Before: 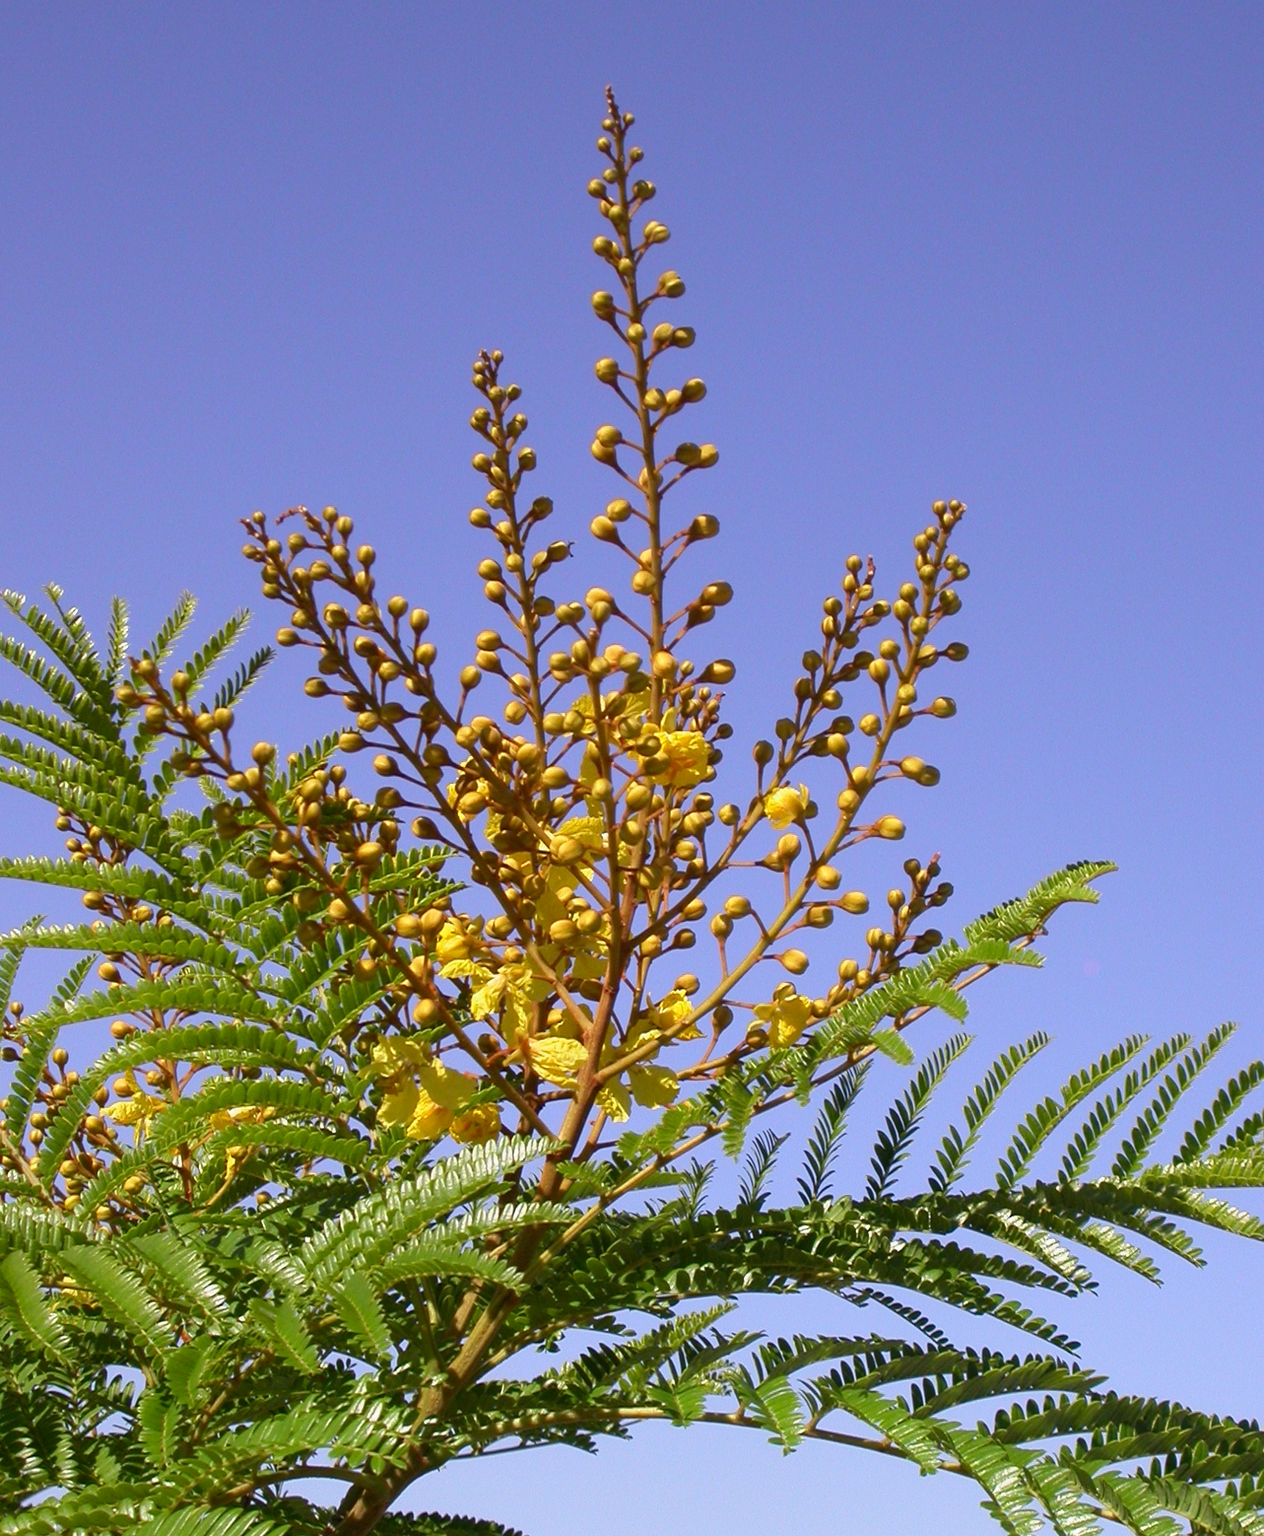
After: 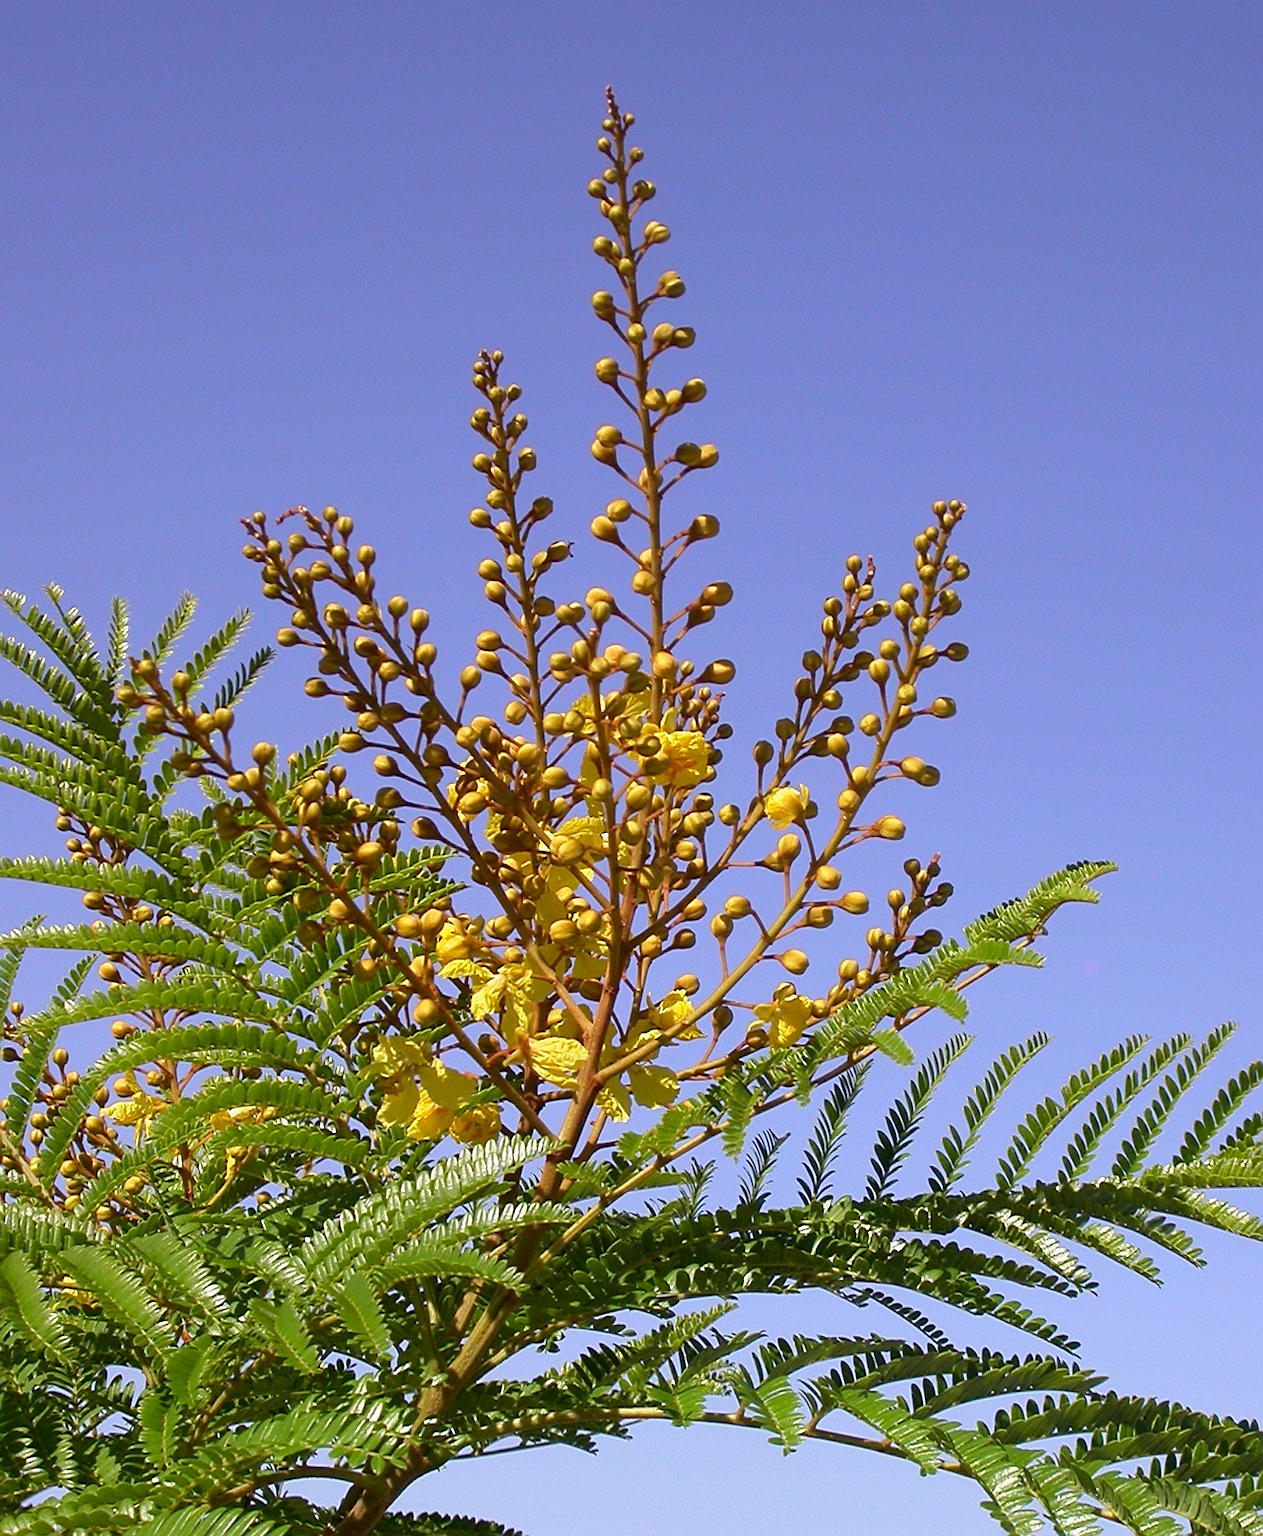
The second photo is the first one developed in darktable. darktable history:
sharpen: on, module defaults
exposure: black level correction 0.001, compensate highlight preservation false
